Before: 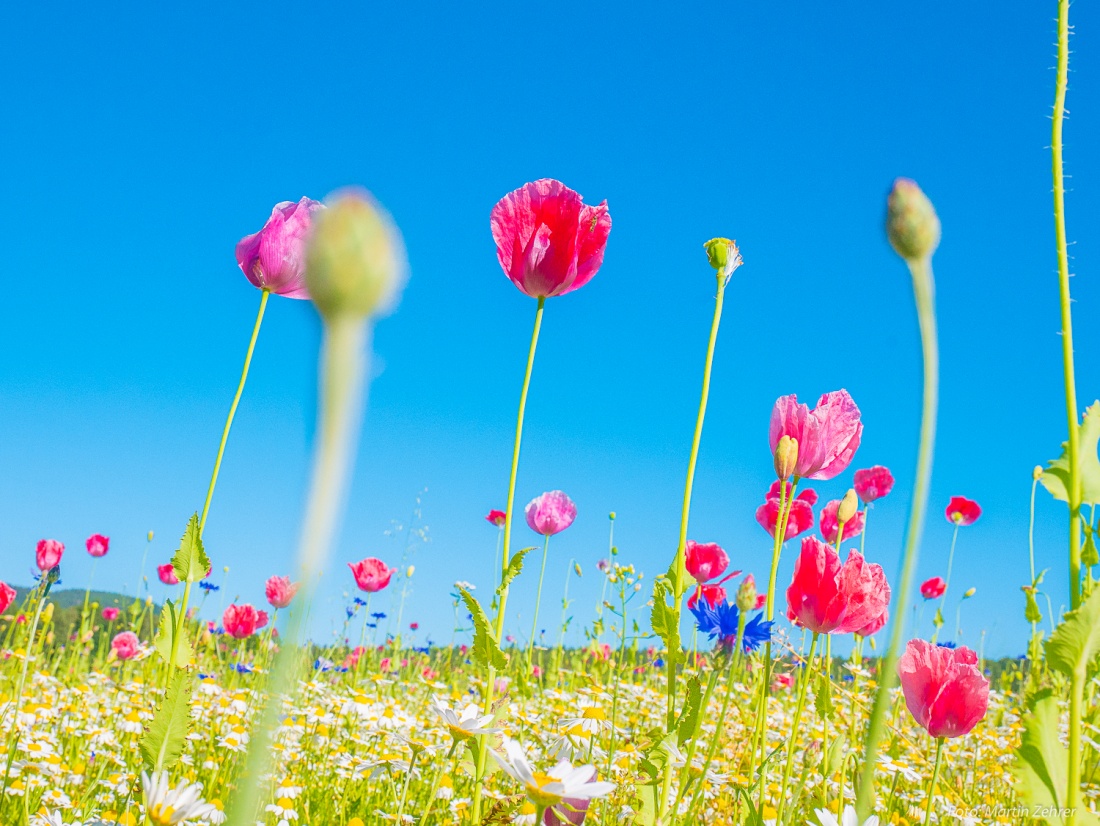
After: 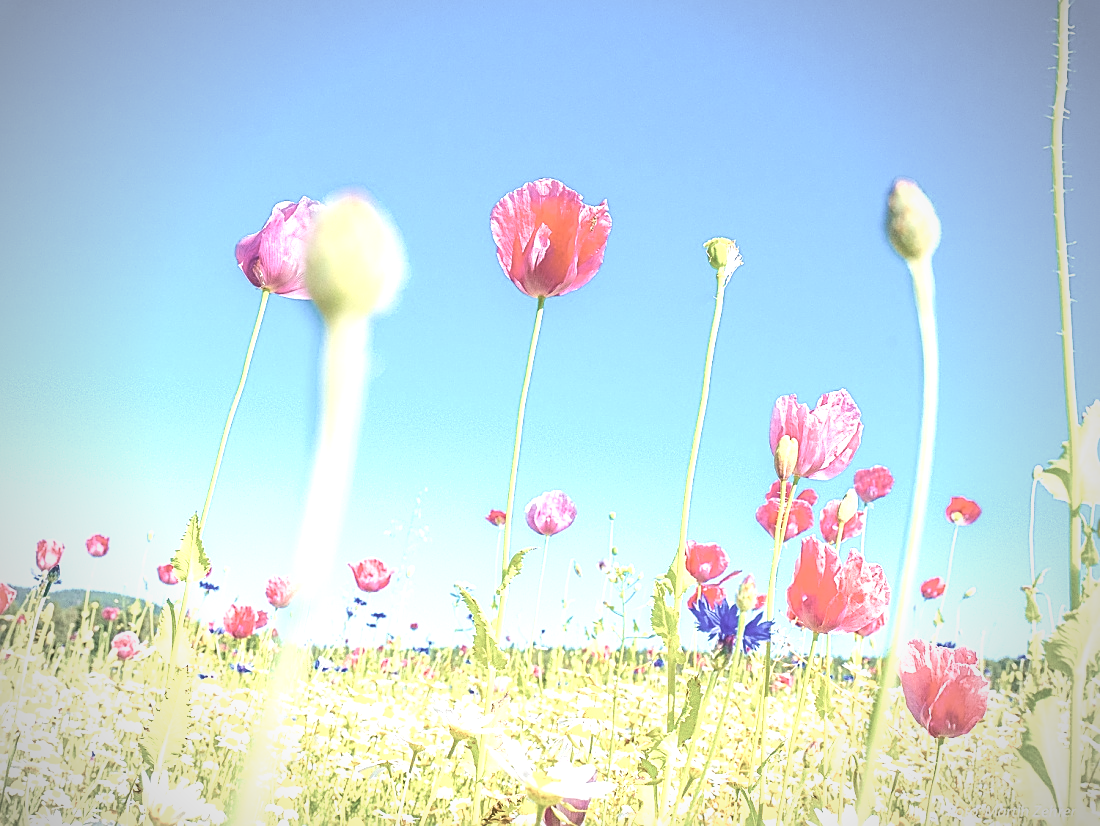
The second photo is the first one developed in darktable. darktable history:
vignetting: fall-off start 71.4%
shadows and highlights: shadows 37.64, highlights -28.19, soften with gaussian
tone equalizer: -8 EV -1.05 EV, -7 EV -1.03 EV, -6 EV -0.876 EV, -5 EV -0.603 EV, -3 EV 0.573 EV, -2 EV 0.855 EV, -1 EV 0.99 EV, +0 EV 1.08 EV
sharpen: on, module defaults
velvia: strength 15.04%
contrast brightness saturation: brightness 0.184, saturation -0.491
